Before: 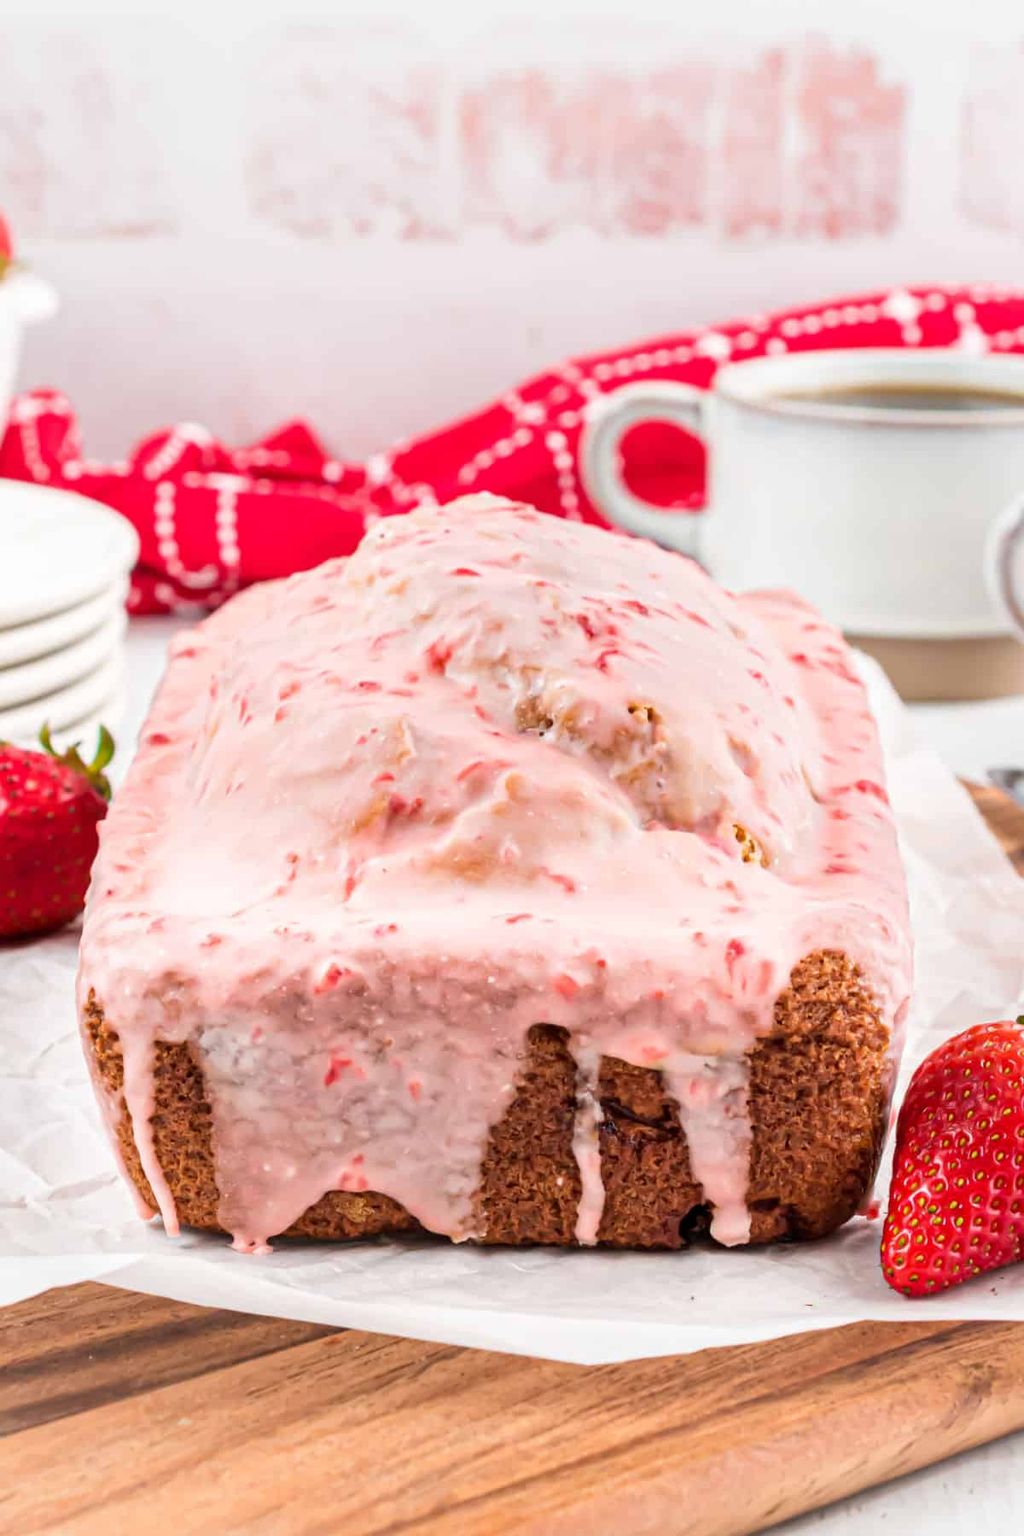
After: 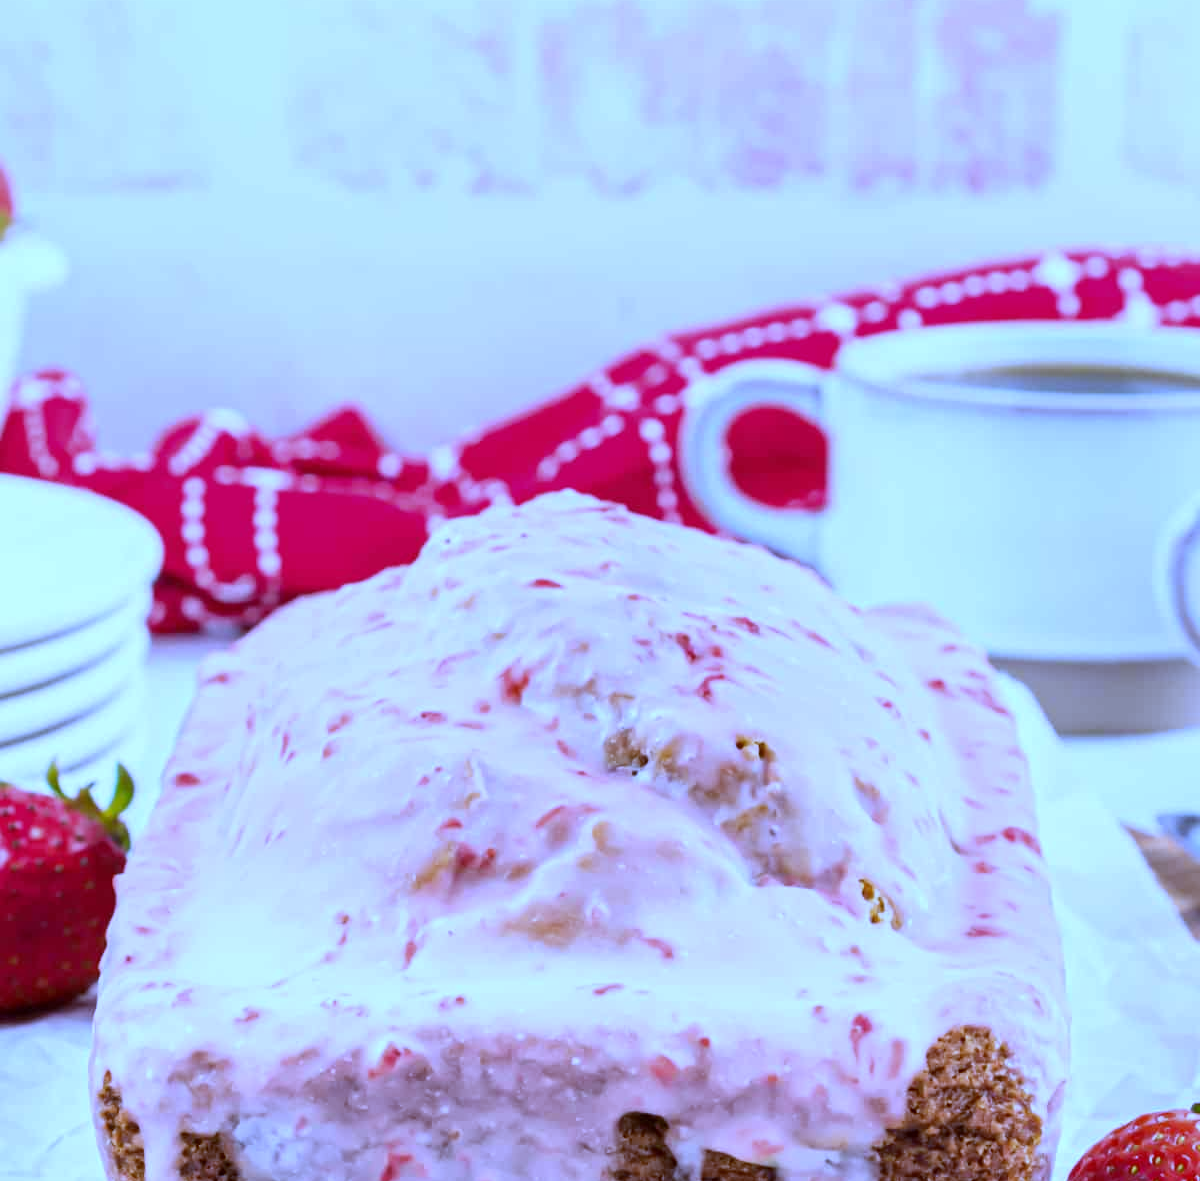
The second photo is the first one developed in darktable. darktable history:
white balance: red 0.766, blue 1.537
crop and rotate: top 4.848%, bottom 29.503%
